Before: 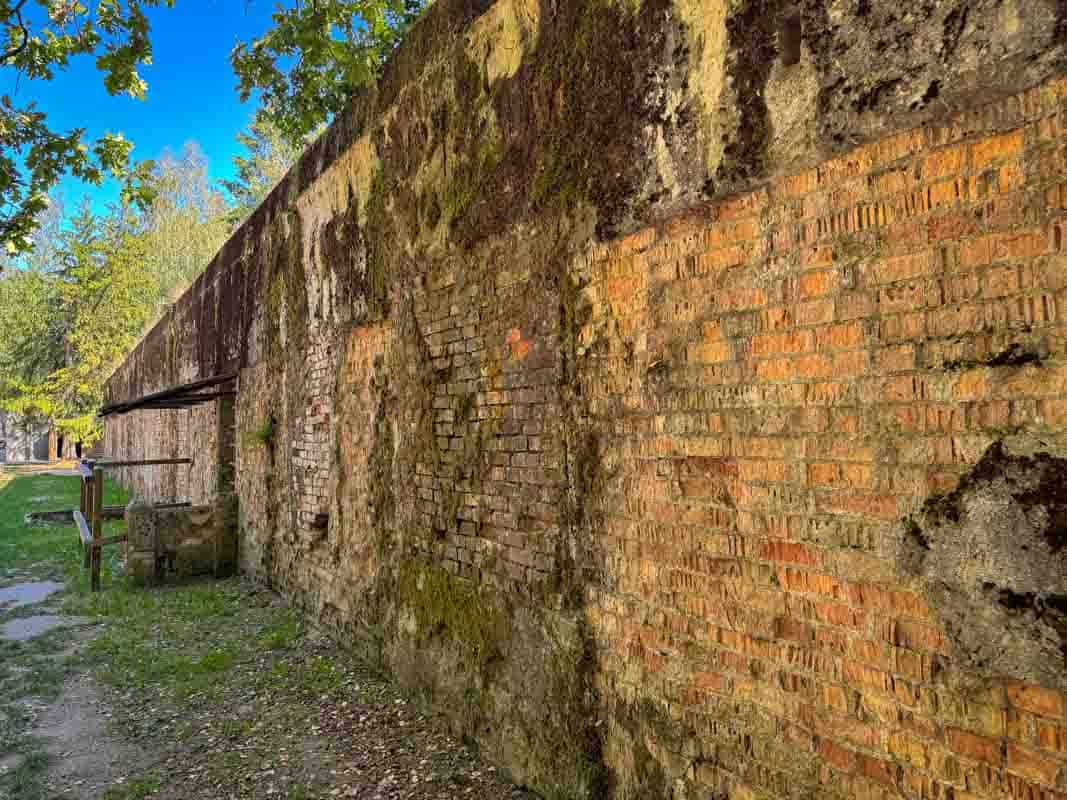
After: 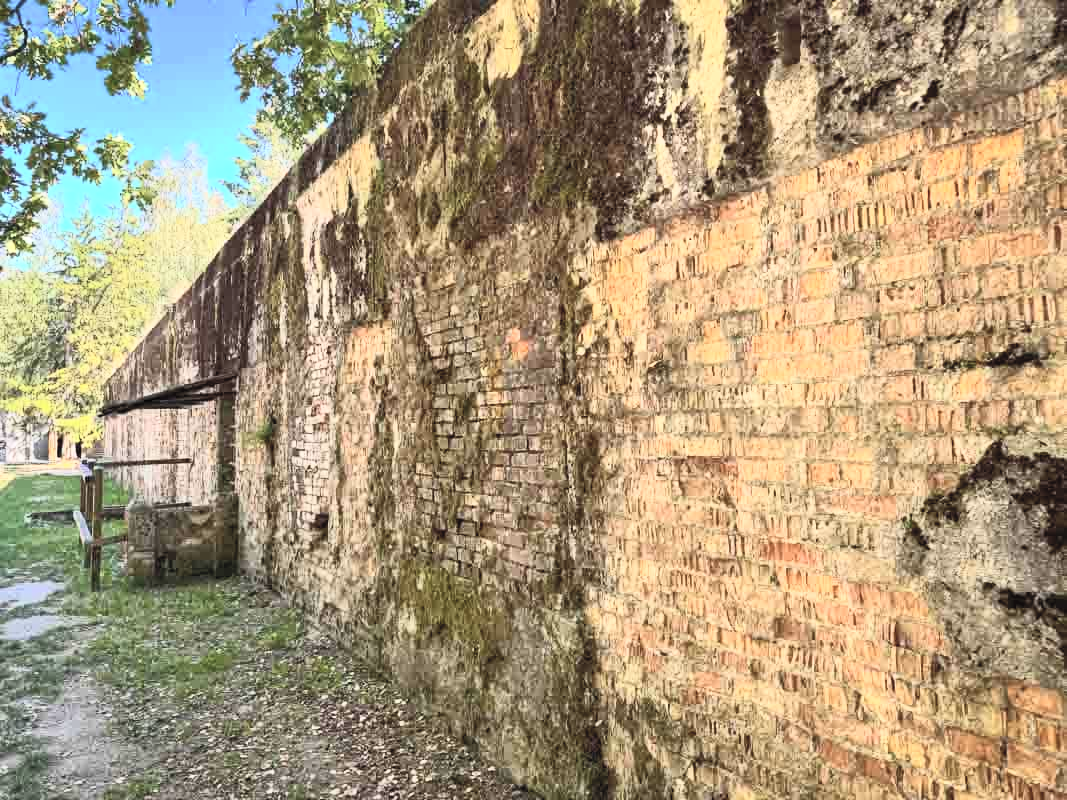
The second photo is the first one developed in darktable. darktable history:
contrast brightness saturation: contrast 0.429, brightness 0.561, saturation -0.182
